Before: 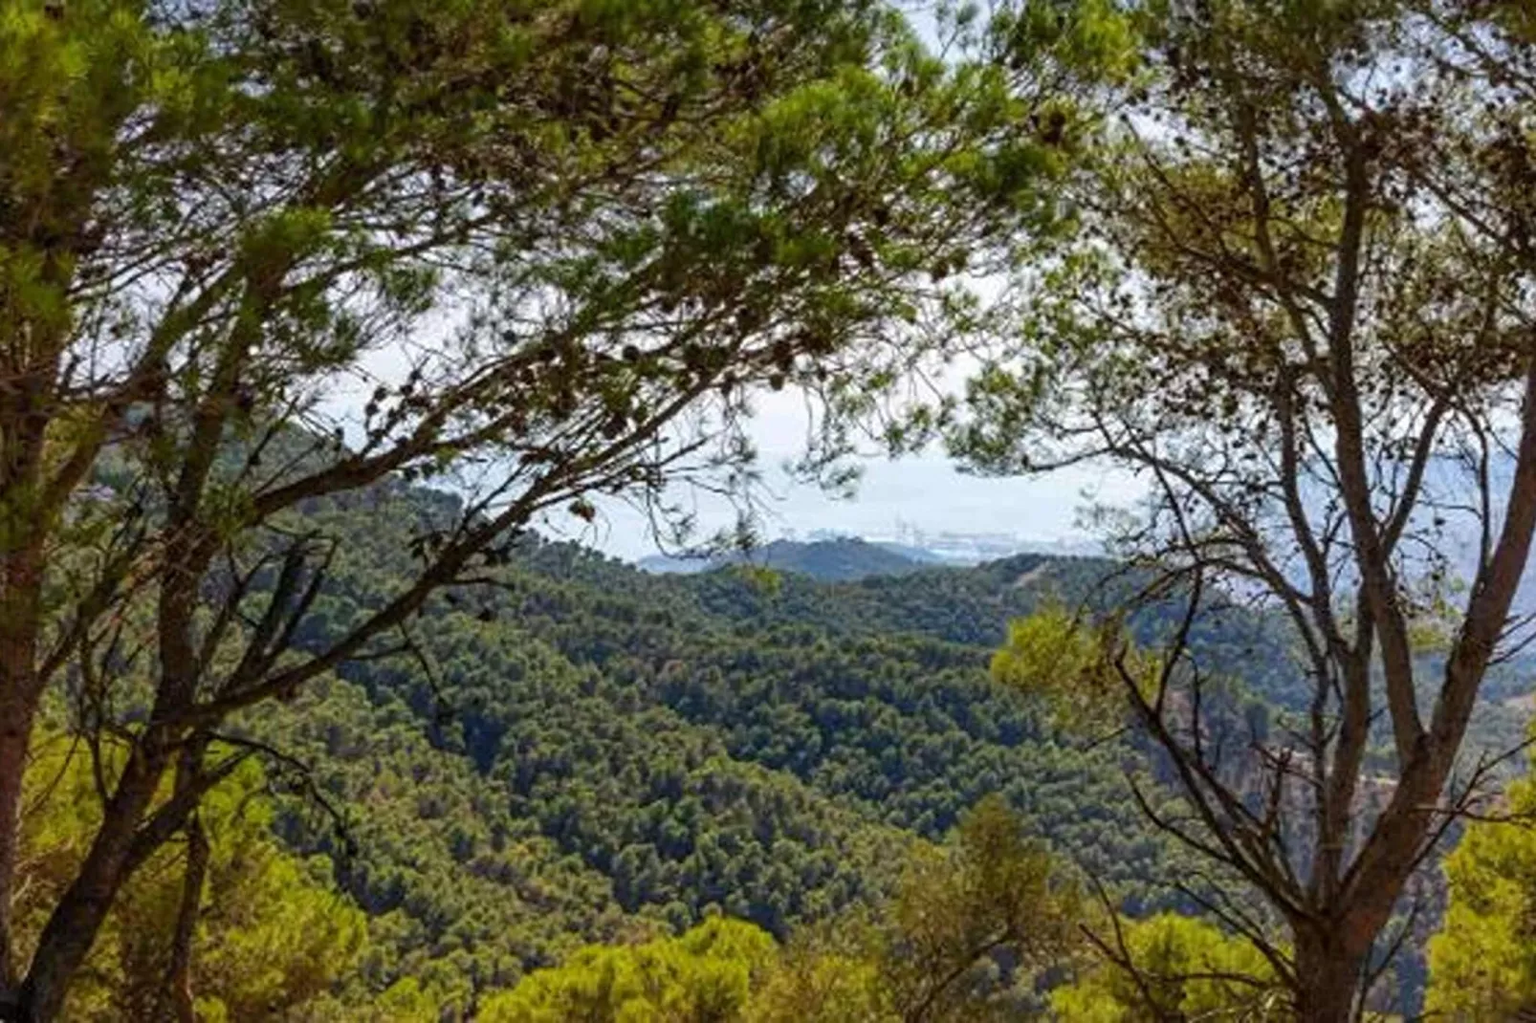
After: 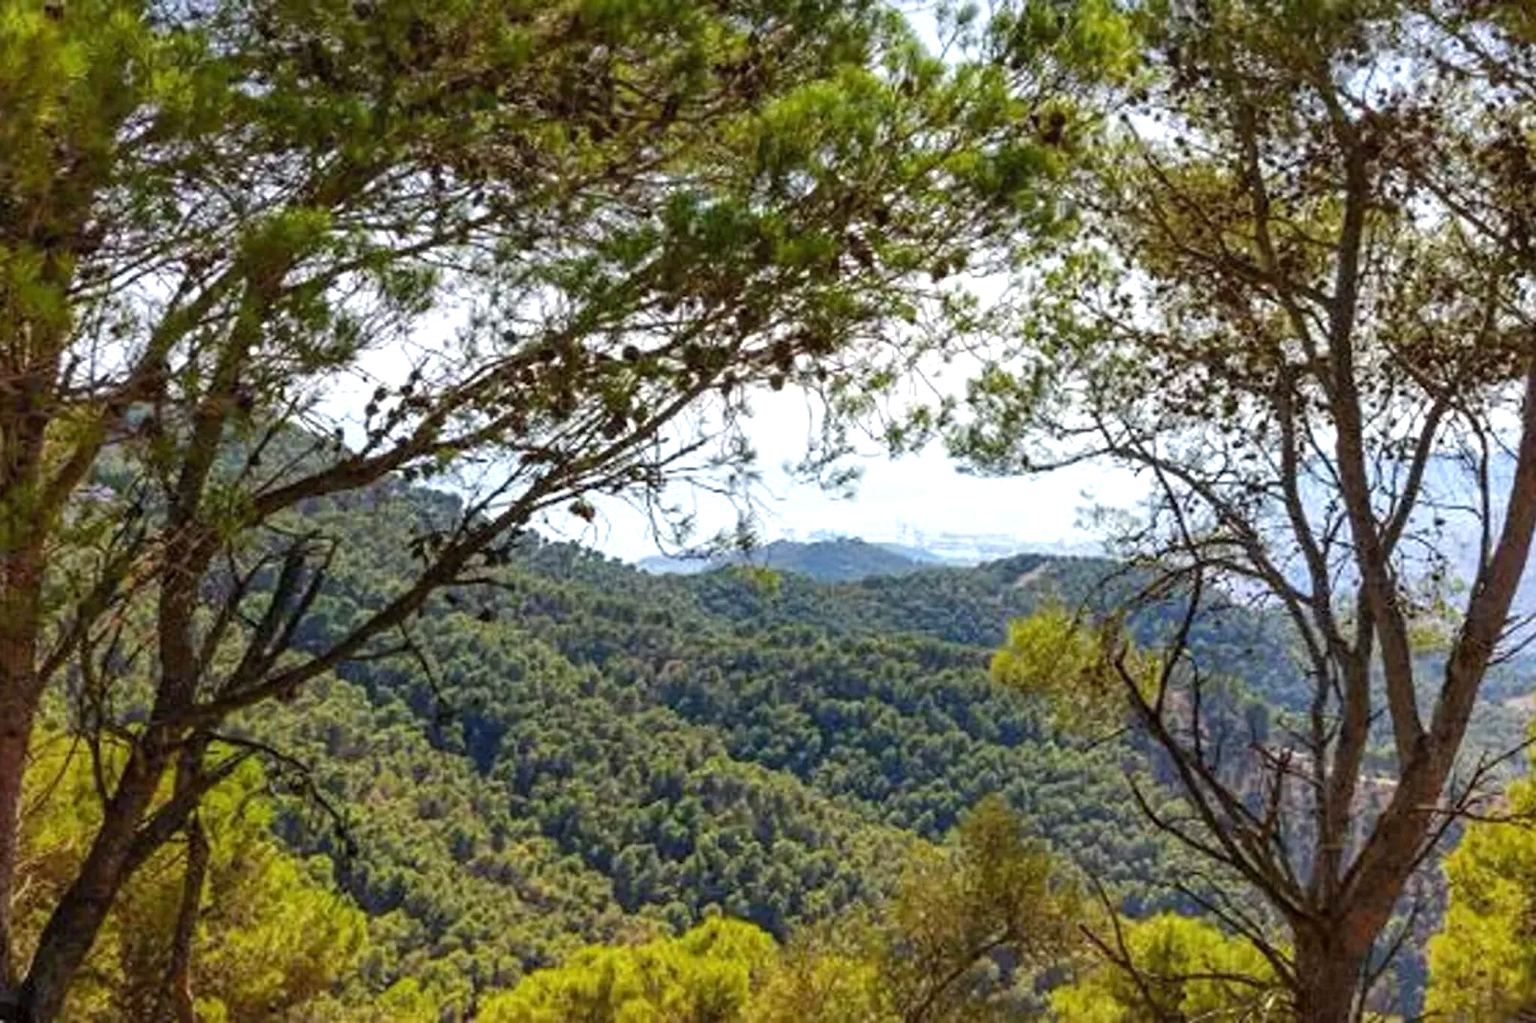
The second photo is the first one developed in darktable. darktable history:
exposure: black level correction 0, exposure 0.498 EV, compensate exposure bias true, compensate highlight preservation false
tone curve: curves: ch0 [(0, 0) (0.584, 0.595) (1, 1)], preserve colors none
